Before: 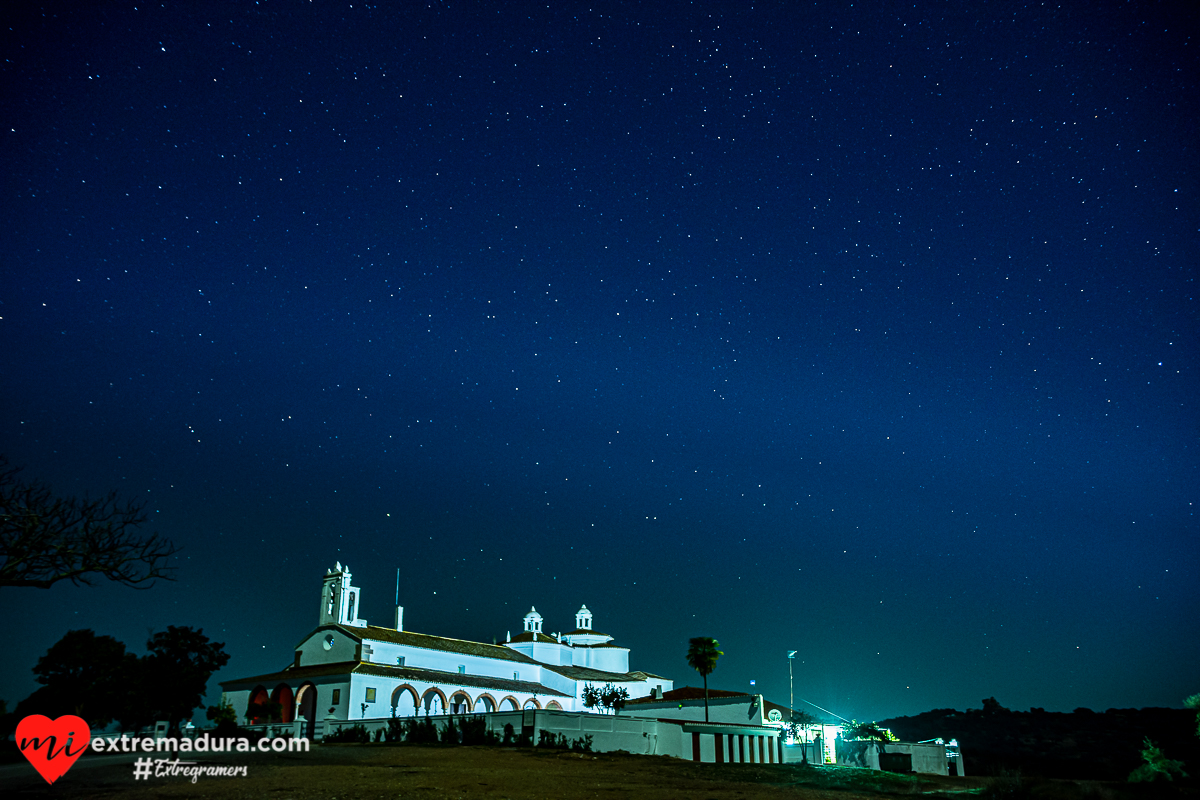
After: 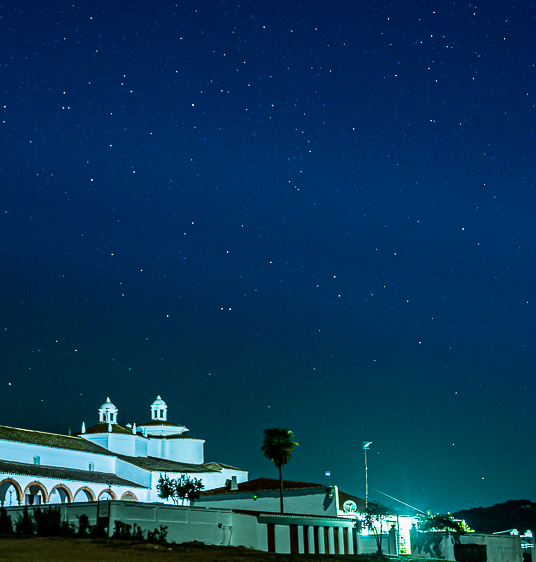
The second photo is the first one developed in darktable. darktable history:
color zones: curves: ch0 [(0, 0.5) (0.143, 0.5) (0.286, 0.5) (0.429, 0.5) (0.62, 0.489) (0.714, 0.445) (0.844, 0.496) (1, 0.5)]; ch1 [(0, 0.5) (0.143, 0.5) (0.286, 0.5) (0.429, 0.5) (0.571, 0.5) (0.714, 0.523) (0.857, 0.5) (1, 0.5)]
crop: left 35.421%, top 26.214%, right 19.841%, bottom 3.434%
